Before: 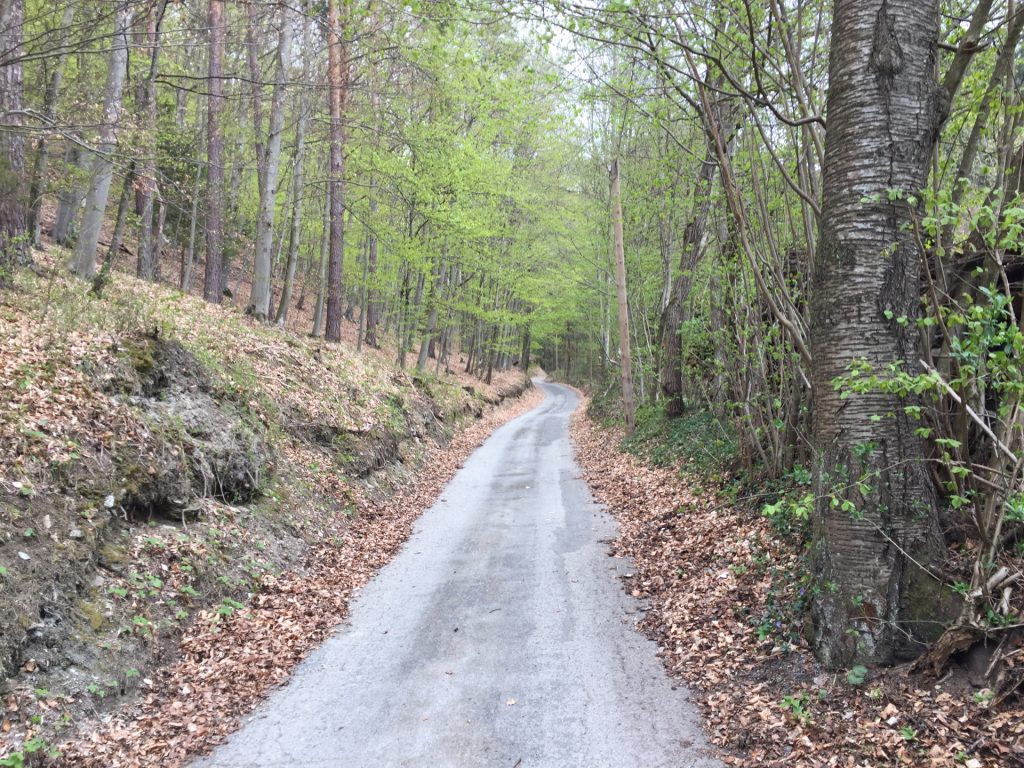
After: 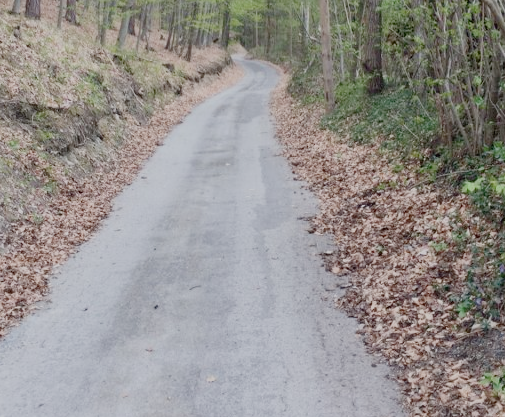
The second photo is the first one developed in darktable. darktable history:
crop: left 29.326%, top 42.134%, right 21.269%, bottom 3.465%
filmic rgb: black relative exposure -7.04 EV, white relative exposure 6.01 EV, target black luminance 0%, hardness 2.74, latitude 62.03%, contrast 0.69, highlights saturation mix 11.42%, shadows ↔ highlights balance -0.074%, preserve chrominance no, color science v5 (2021), contrast in shadows safe, contrast in highlights safe
color balance rgb: global offset › luminance 0.466%, global offset › hue 61.84°, perceptual saturation grading › global saturation 0.132%, perceptual brilliance grading › highlights 15.578%, perceptual brilliance grading › shadows -13.71%
